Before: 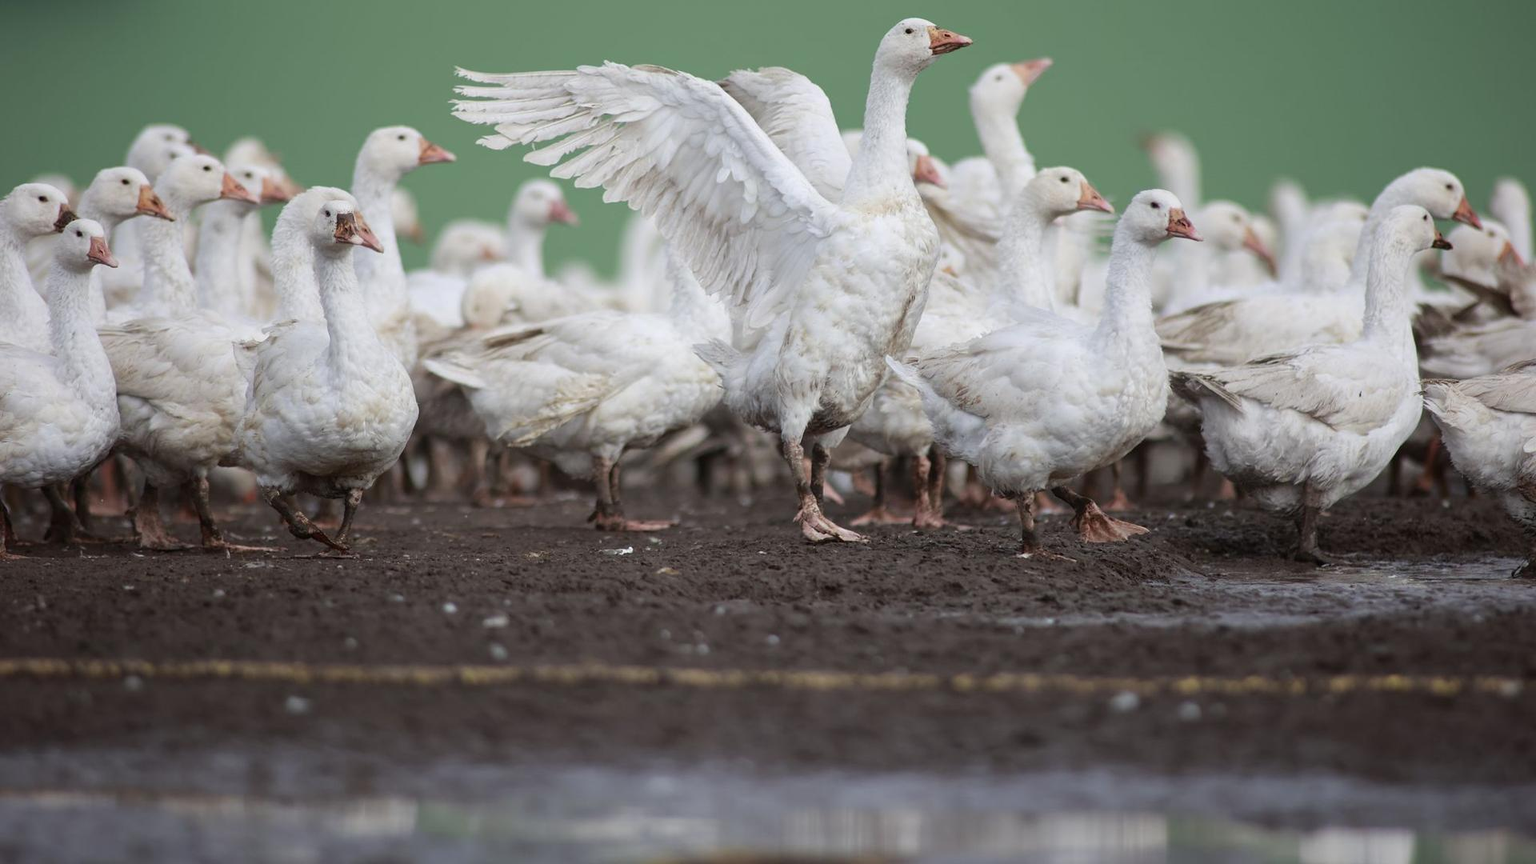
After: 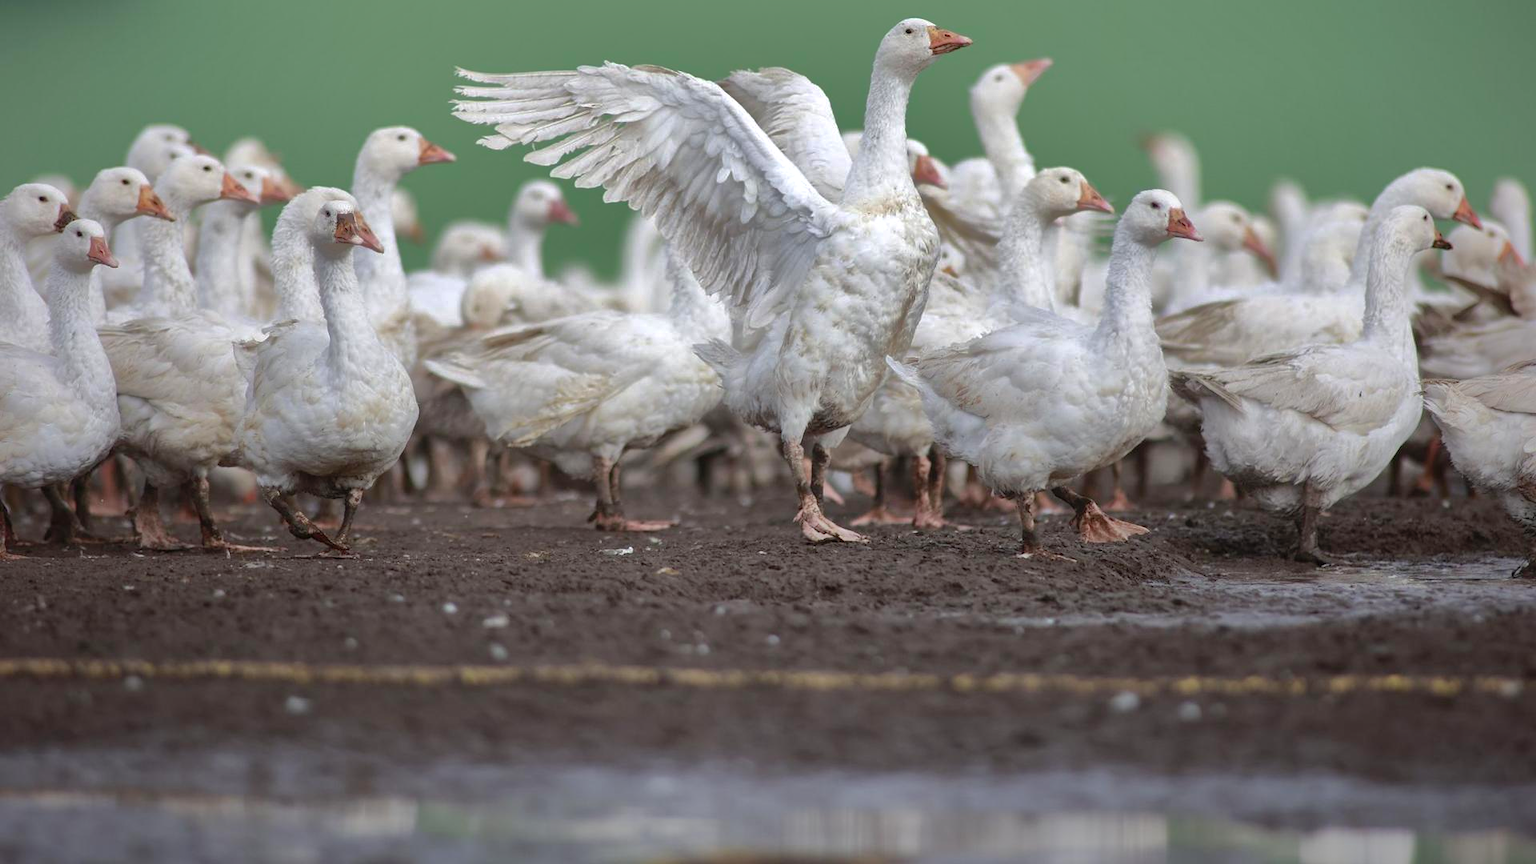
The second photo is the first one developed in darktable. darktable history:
graduated density: rotation -180°, offset 27.42
levels: levels [0, 0.435, 0.917]
shadows and highlights: shadows 25, highlights -70
